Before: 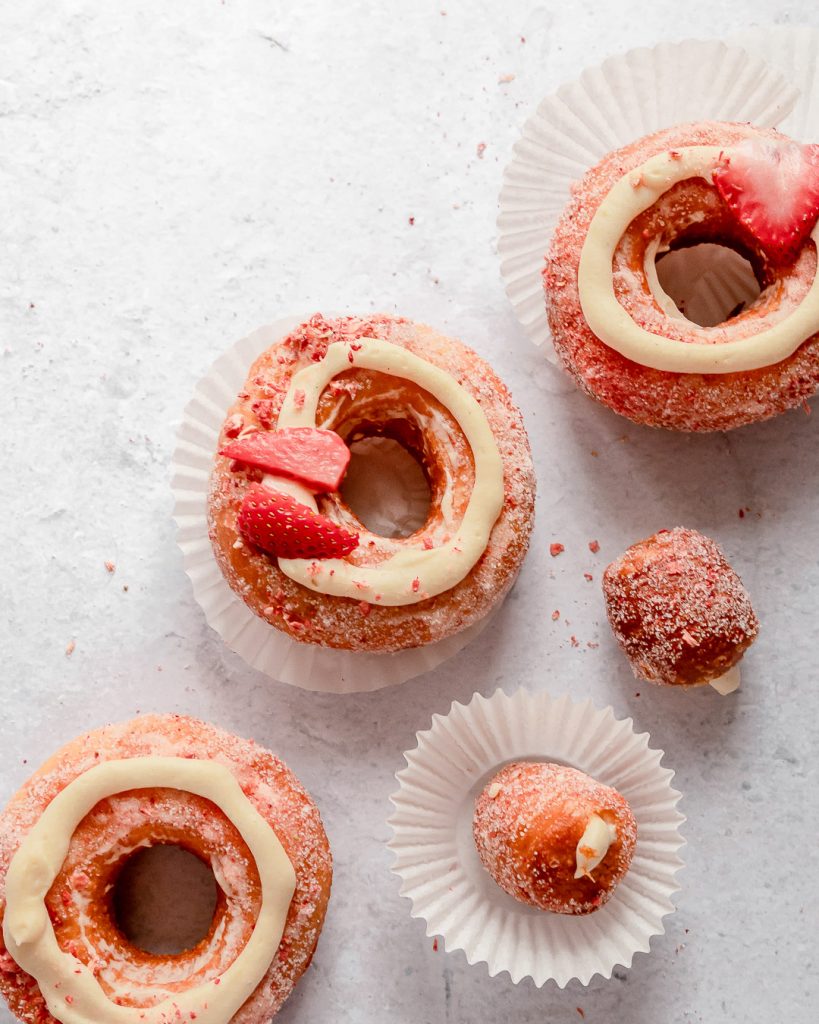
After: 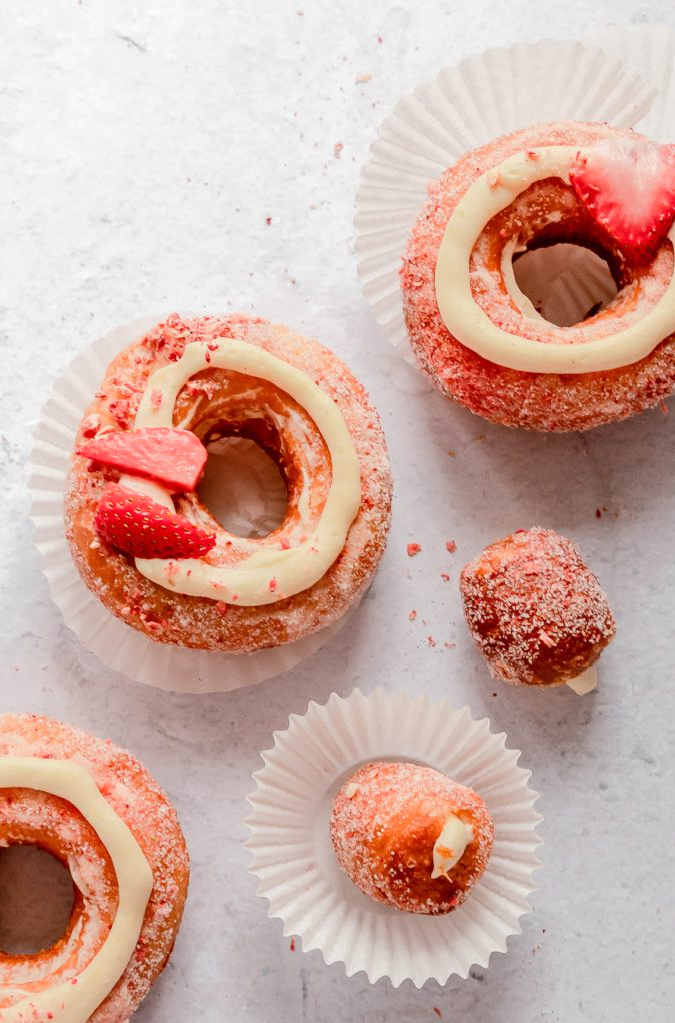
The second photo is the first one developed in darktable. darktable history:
crop: left 17.582%, bottom 0.031%
base curve: curves: ch0 [(0, 0) (0.262, 0.32) (0.722, 0.705) (1, 1)]
